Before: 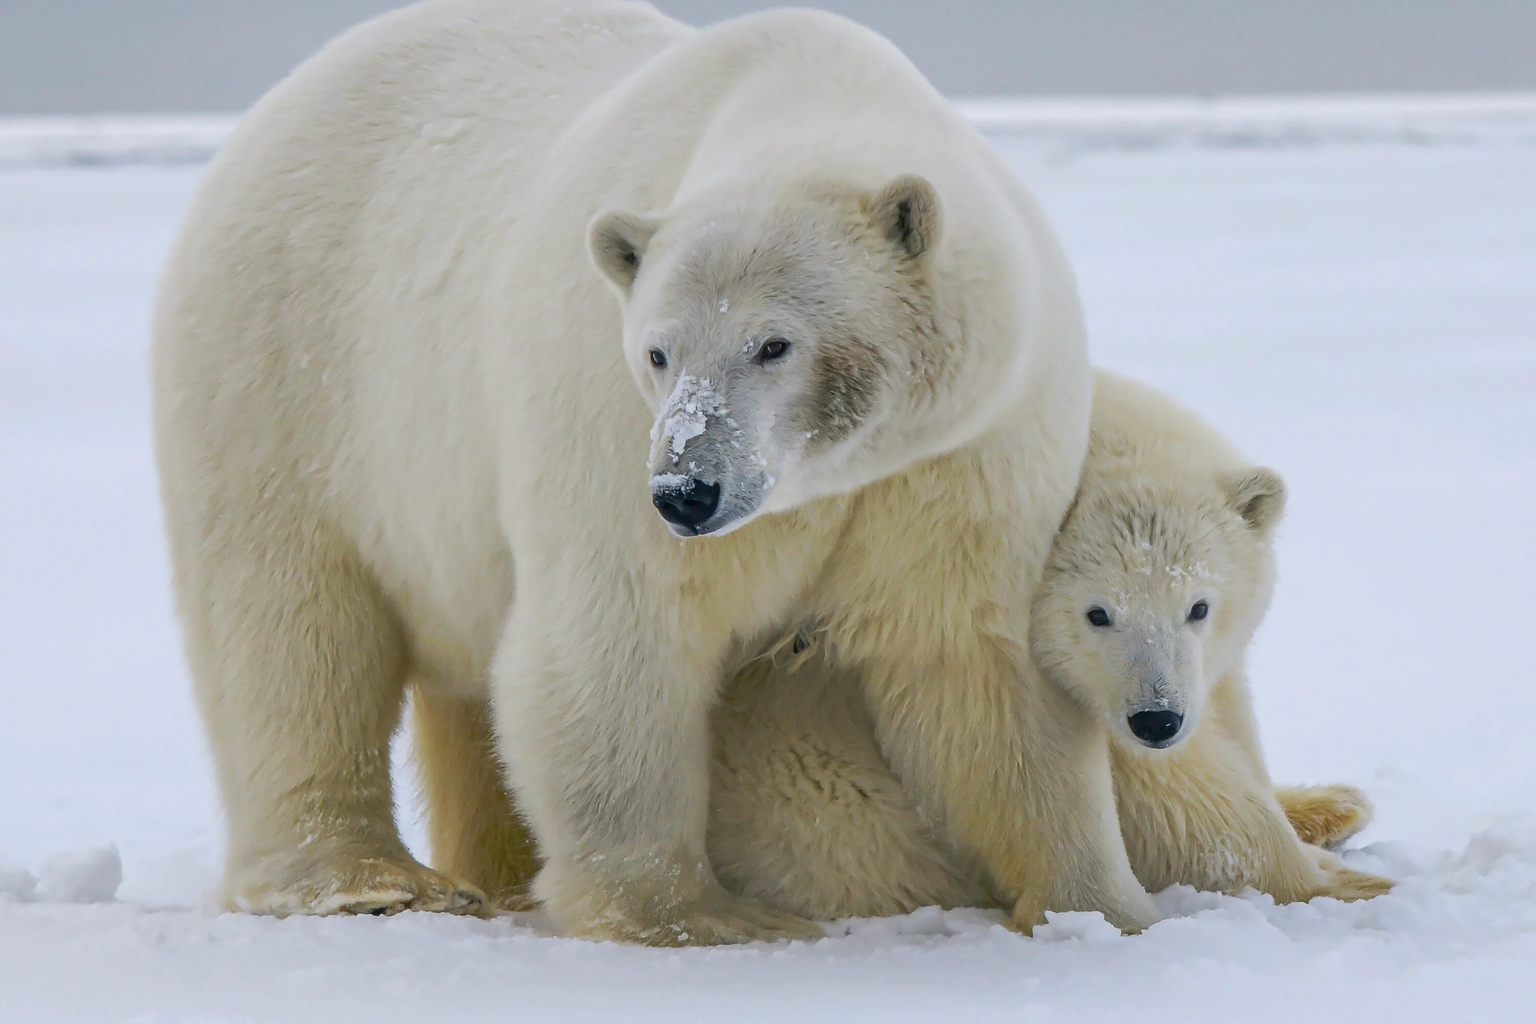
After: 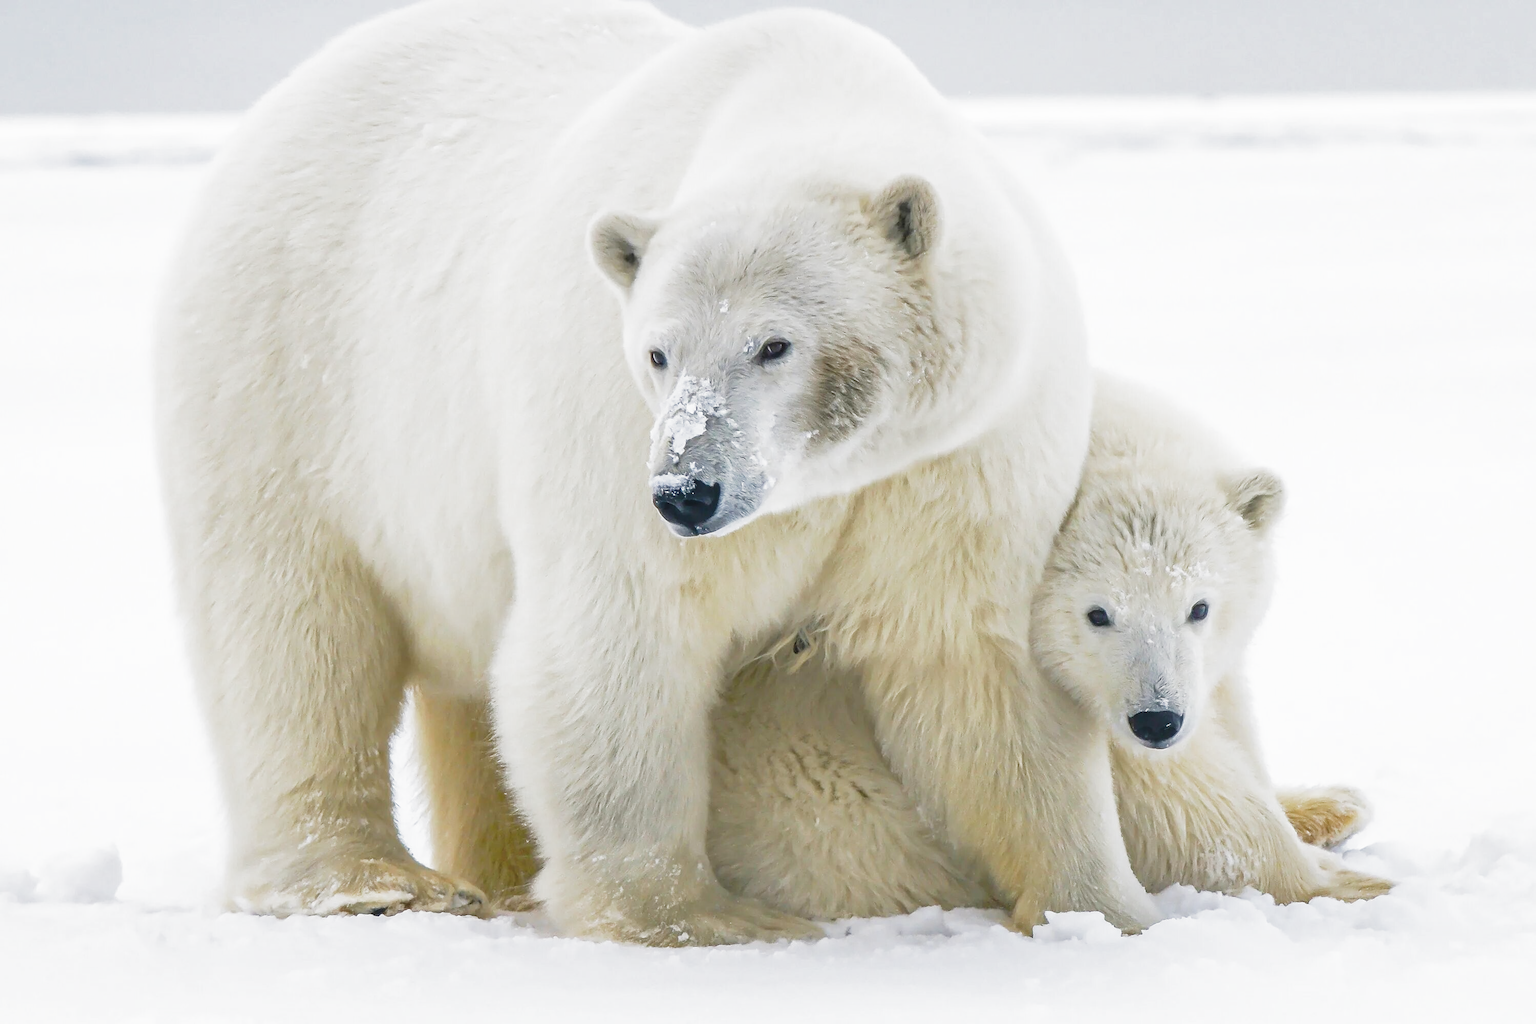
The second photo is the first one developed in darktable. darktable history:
filmic rgb: black relative exposure -11.3 EV, white relative exposure 3.23 EV, hardness 6.69, preserve chrominance no, color science v4 (2020), contrast in shadows soft
exposure: black level correction -0.005, exposure 1.008 EV, compensate highlight preservation false
